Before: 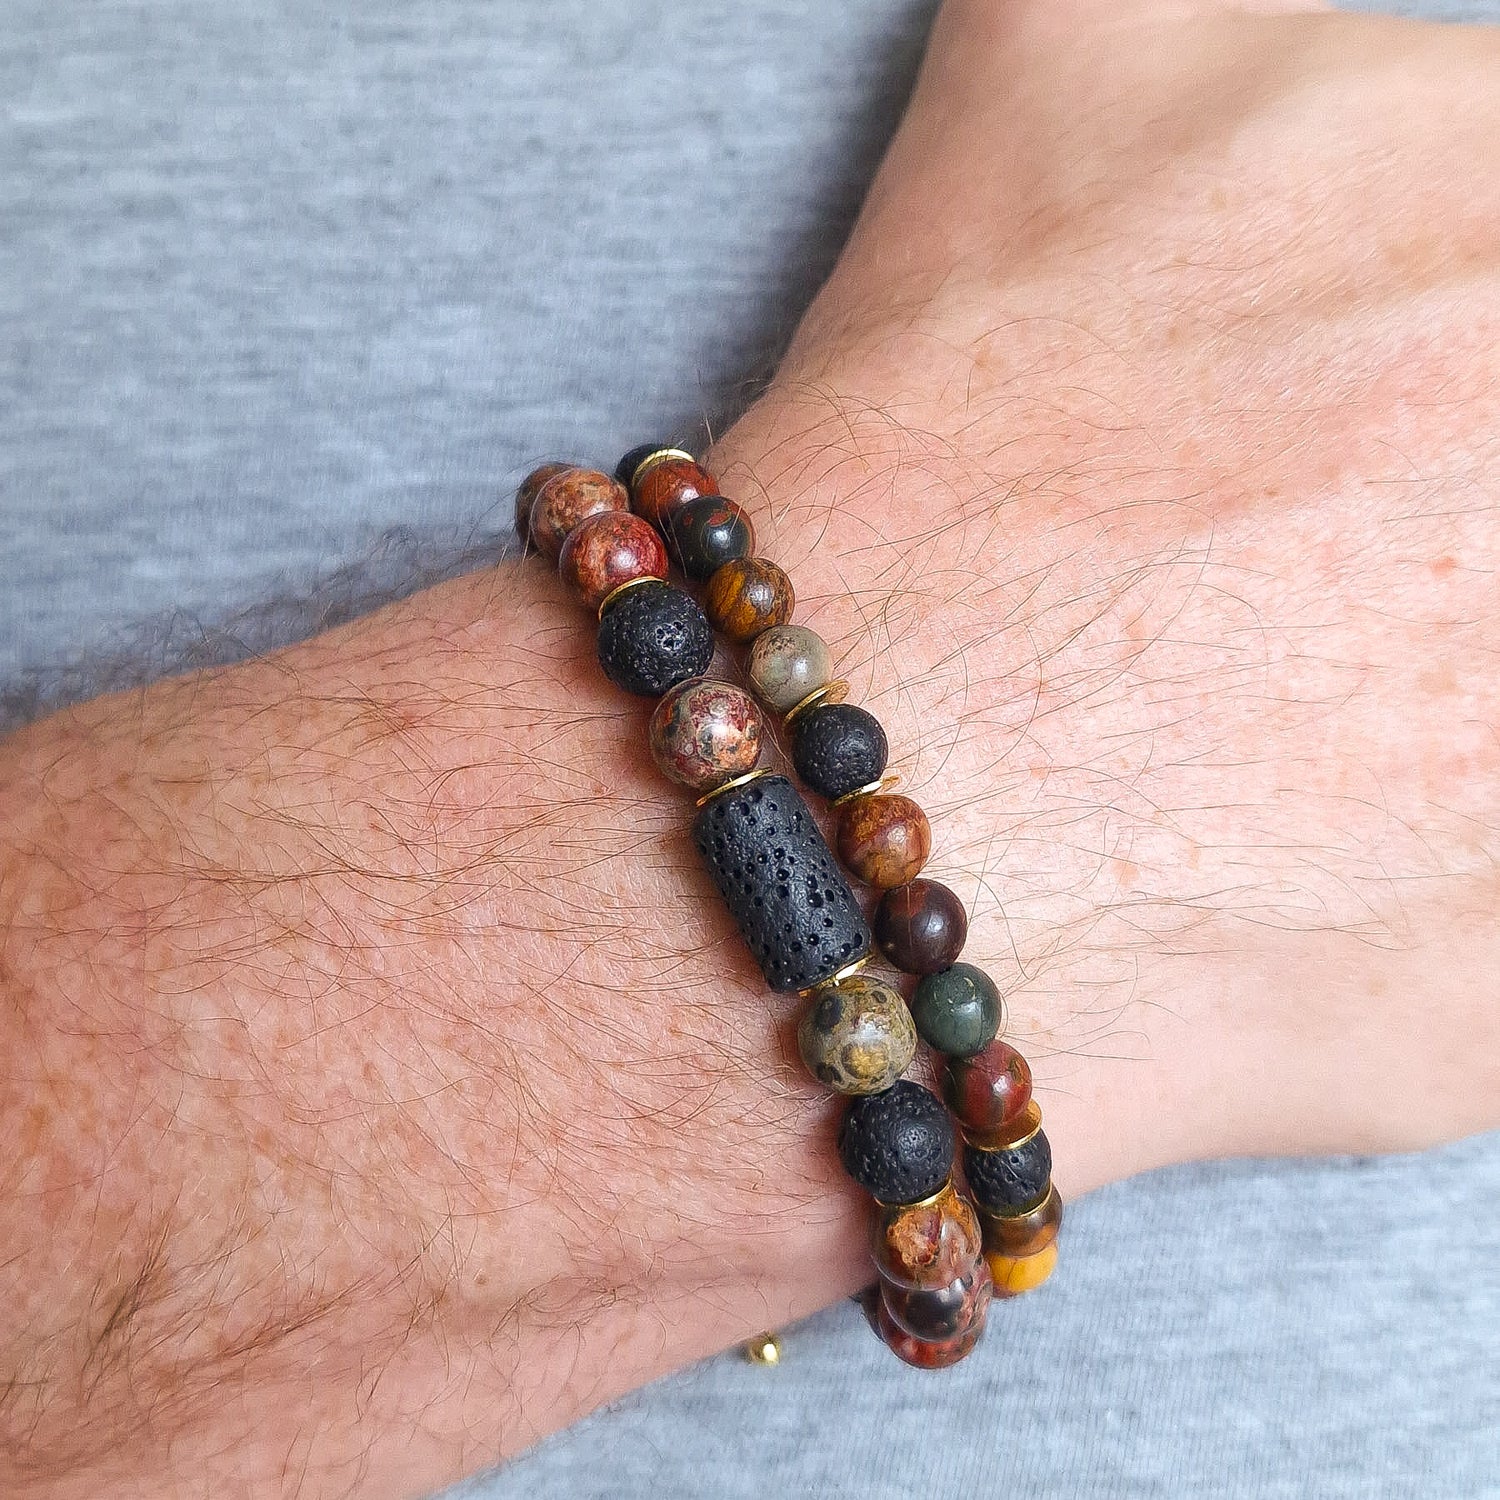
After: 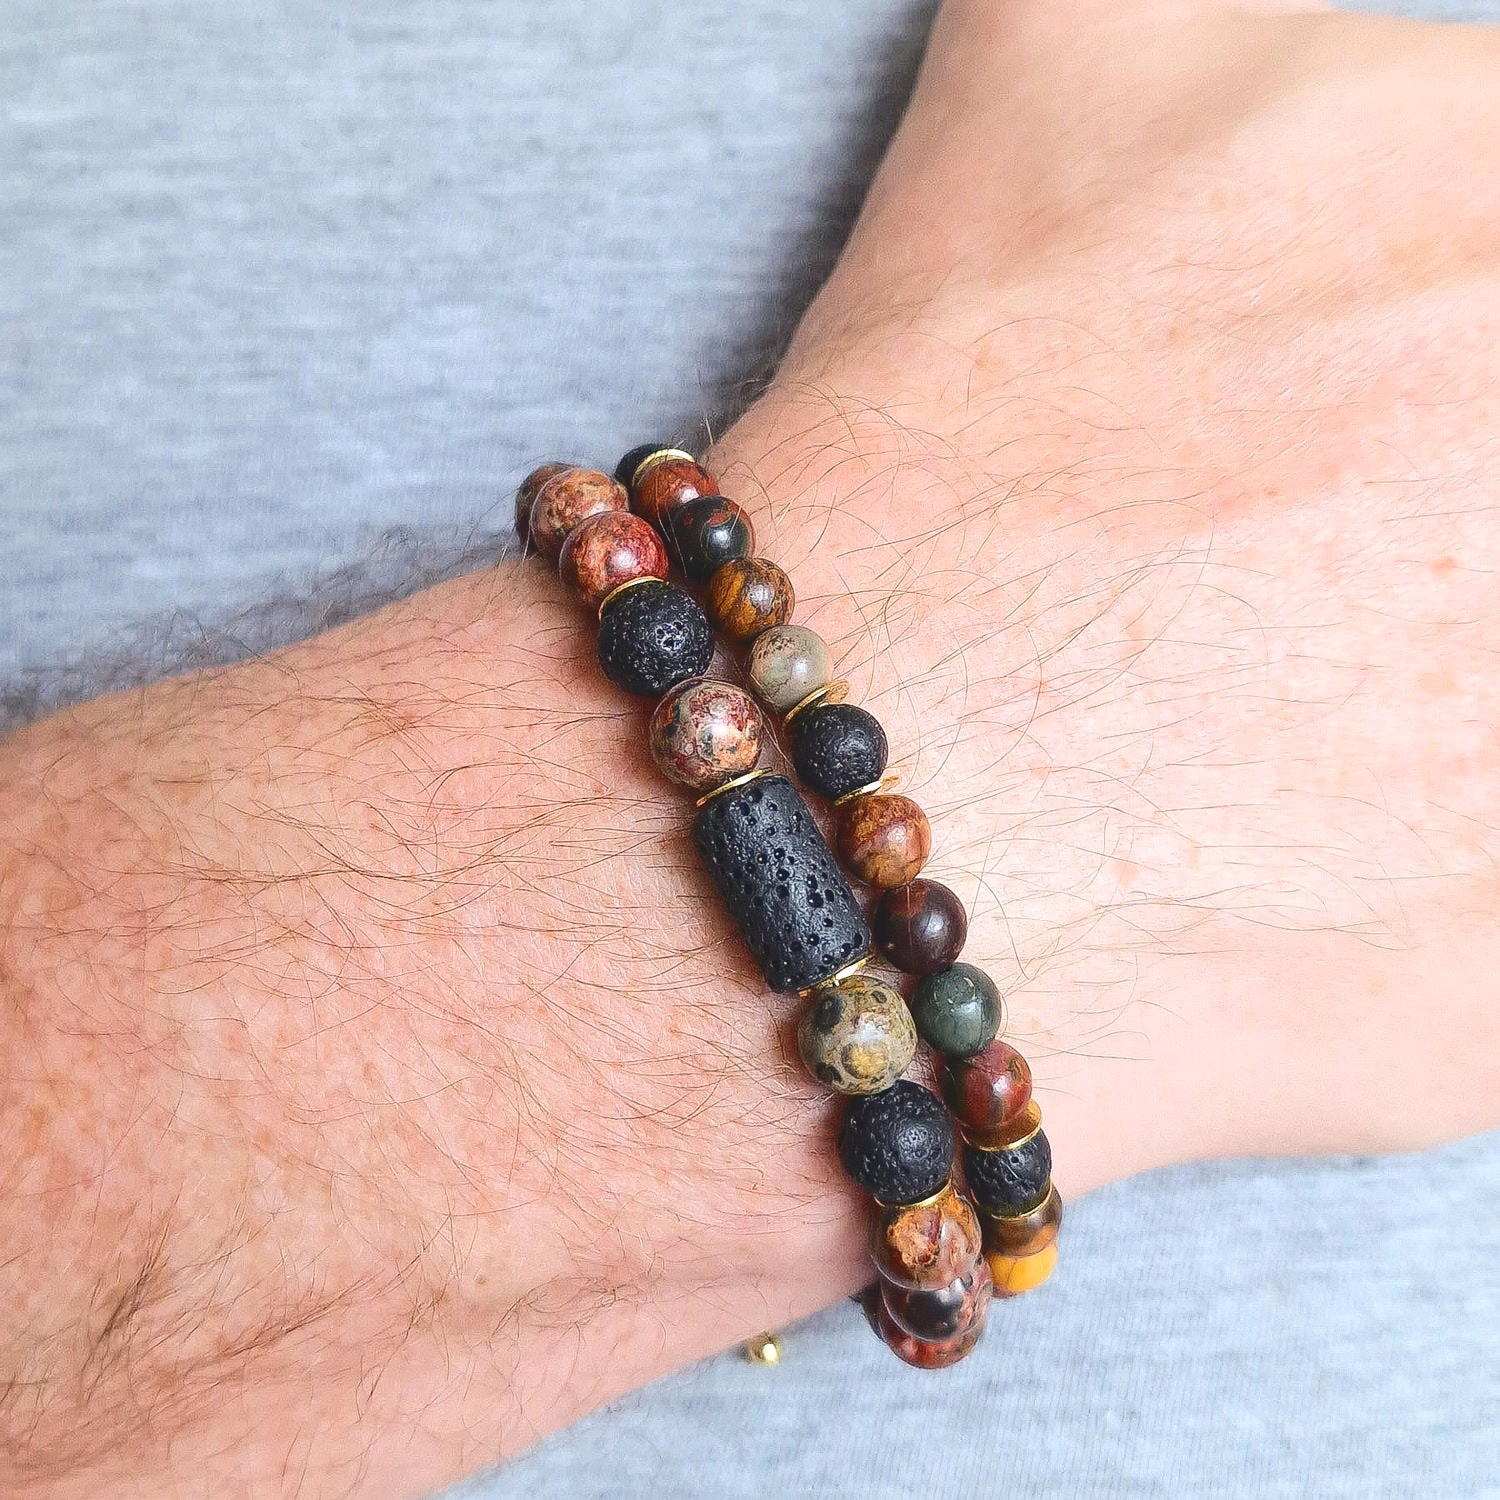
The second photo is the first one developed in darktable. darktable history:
tone curve: curves: ch0 [(0, 0) (0.003, 0.112) (0.011, 0.115) (0.025, 0.111) (0.044, 0.114) (0.069, 0.126) (0.1, 0.144) (0.136, 0.164) (0.177, 0.196) (0.224, 0.249) (0.277, 0.316) (0.335, 0.401) (0.399, 0.487) (0.468, 0.571) (0.543, 0.647) (0.623, 0.728) (0.709, 0.795) (0.801, 0.866) (0.898, 0.933) (1, 1)], color space Lab, independent channels, preserve colors none
